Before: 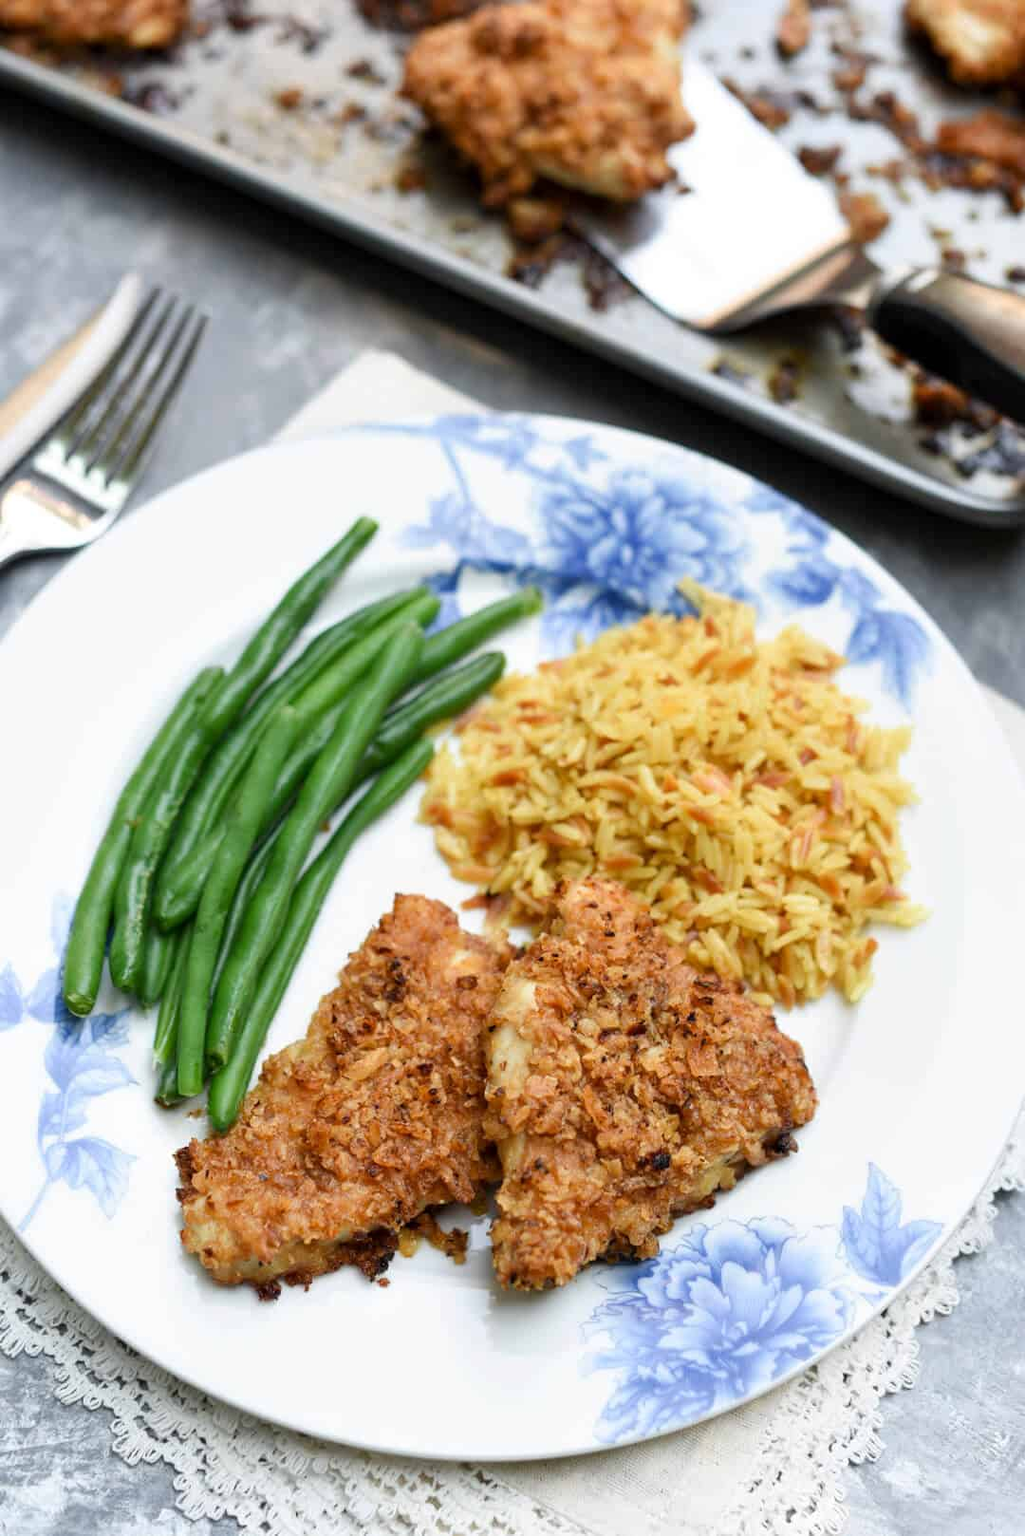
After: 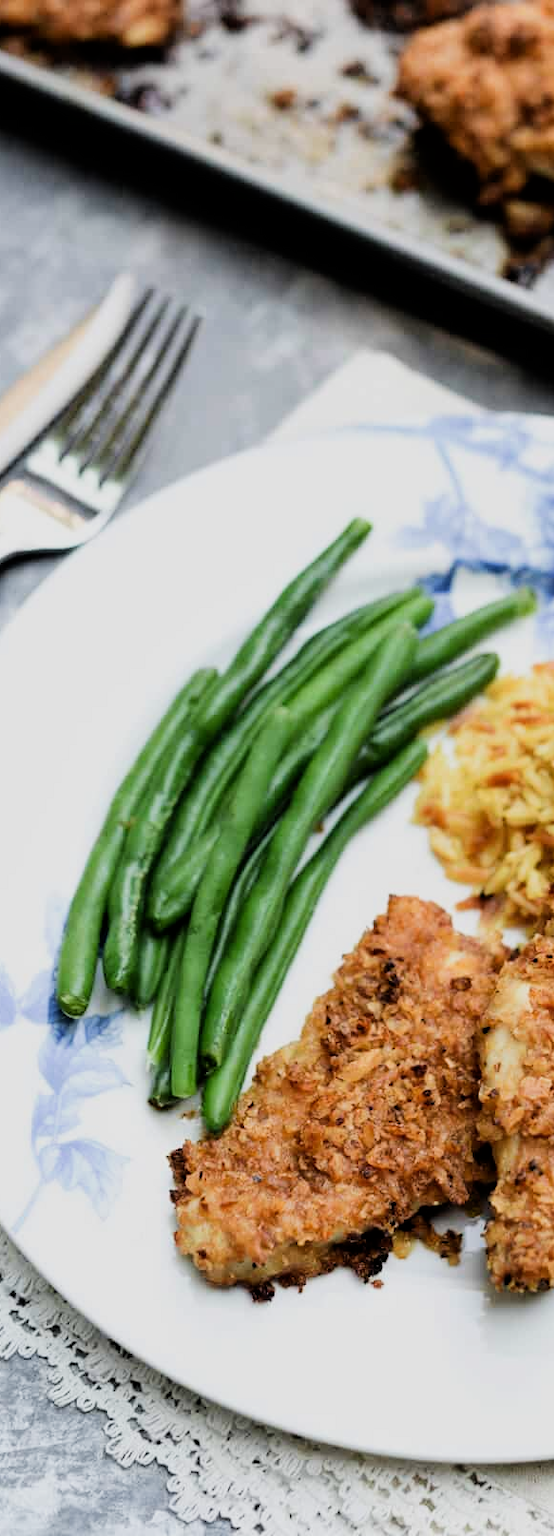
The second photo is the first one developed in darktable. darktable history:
filmic rgb: black relative exposure -5.04 EV, white relative exposure 4 EV, threshold 6 EV, hardness 2.88, contrast 1.298, highlights saturation mix -29.98%, enable highlight reconstruction true
color calibration: illuminant same as pipeline (D50), adaptation XYZ, x 0.346, y 0.358, temperature 5016.22 K
crop: left 0.668%, right 45.264%, bottom 0.092%
